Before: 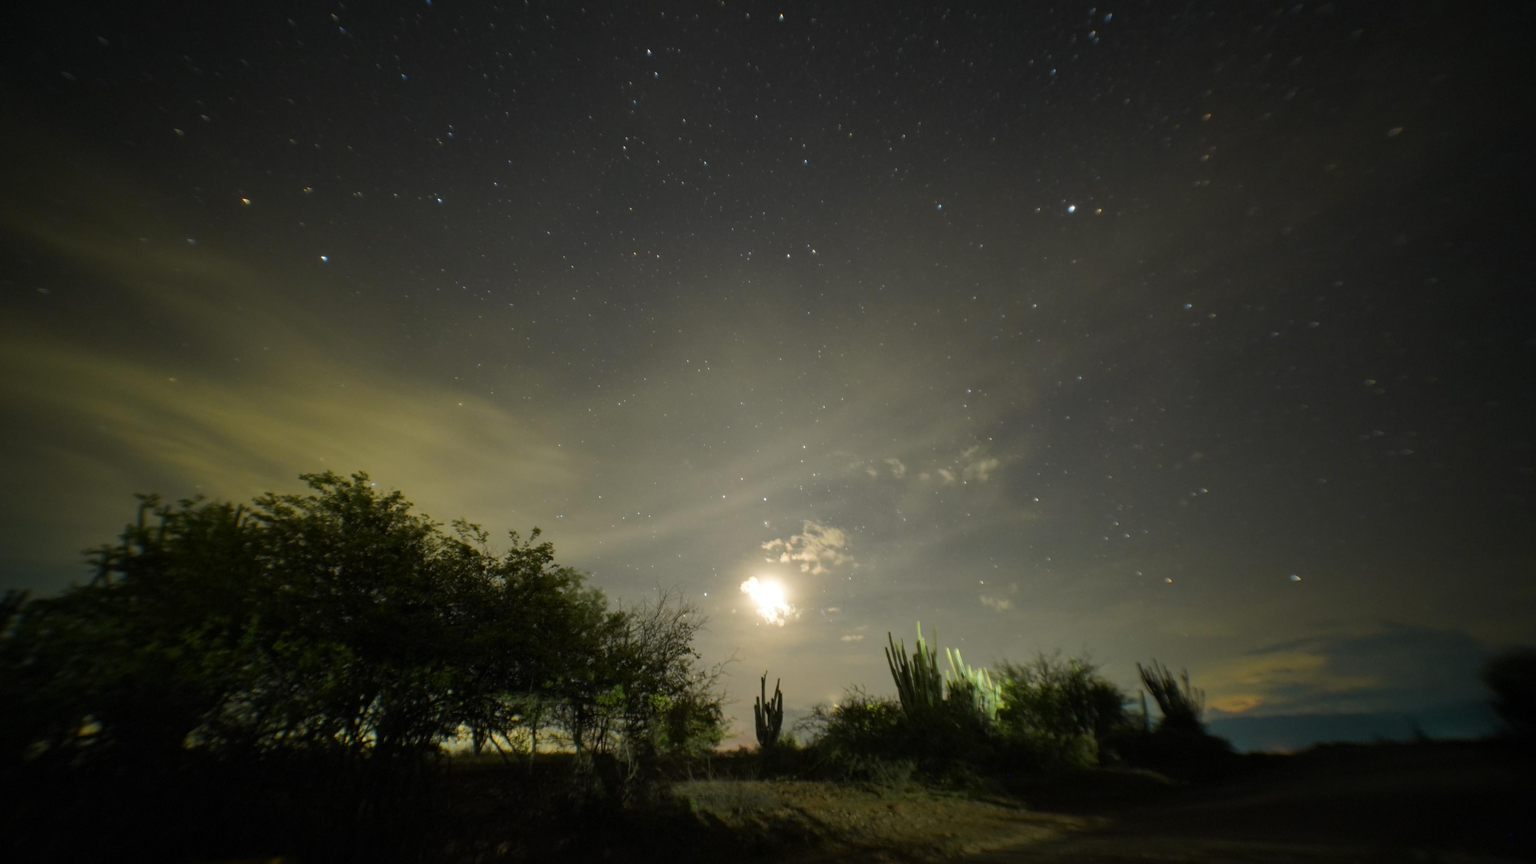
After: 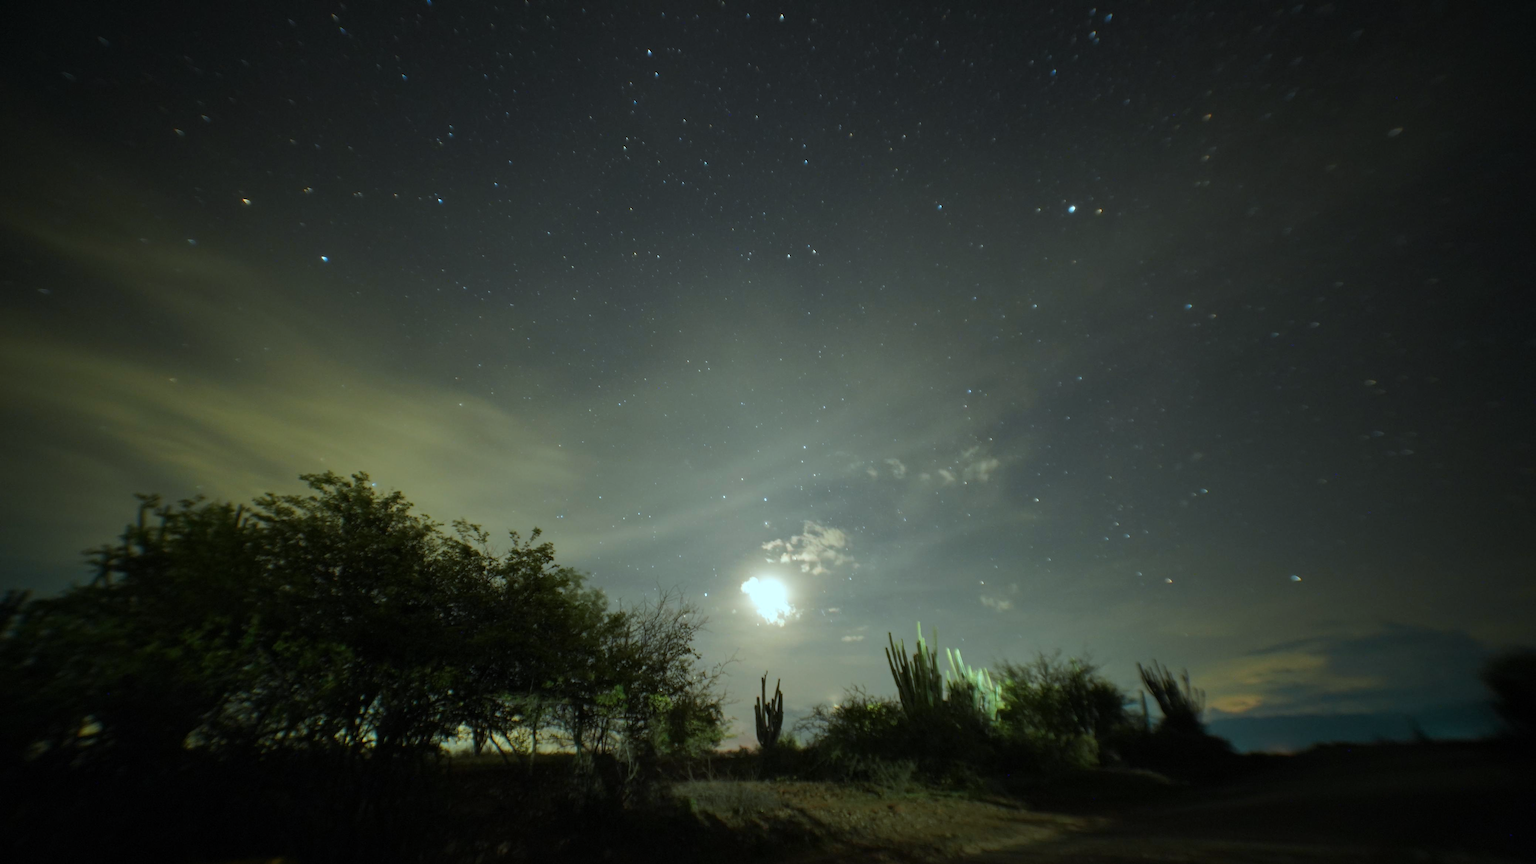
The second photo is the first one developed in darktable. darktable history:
color correction: highlights a* -11.84, highlights b* -14.86
